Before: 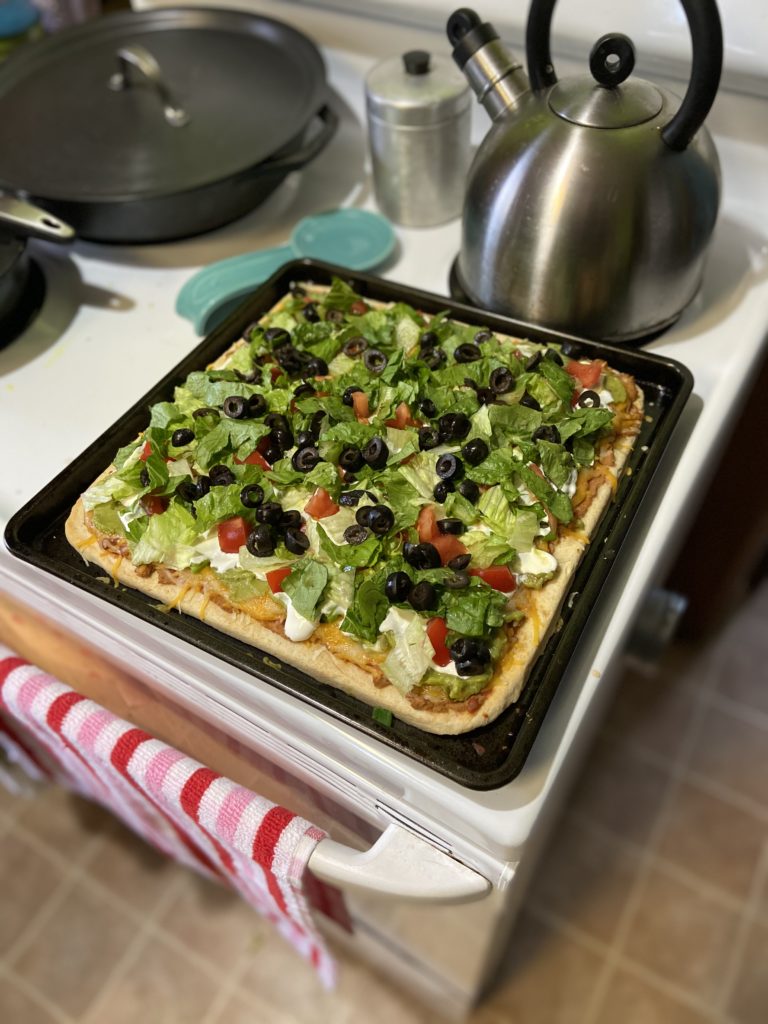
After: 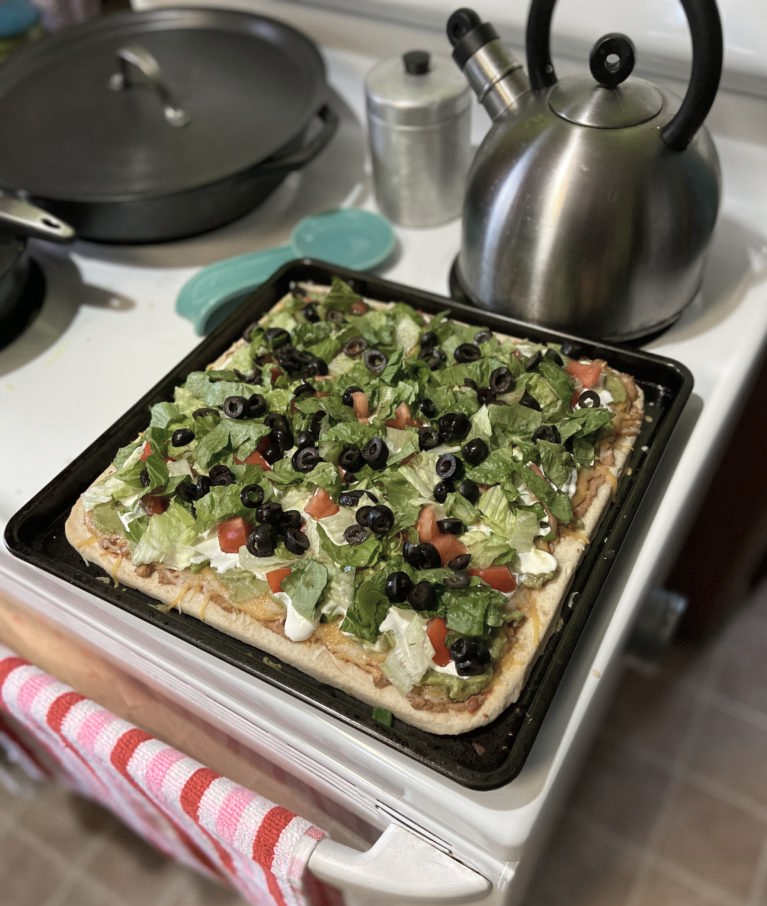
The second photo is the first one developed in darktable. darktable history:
color zones: curves: ch0 [(0, 0.559) (0.153, 0.551) (0.229, 0.5) (0.429, 0.5) (0.571, 0.5) (0.714, 0.5) (0.857, 0.5) (1, 0.559)]; ch1 [(0, 0.417) (0.112, 0.336) (0.213, 0.26) (0.429, 0.34) (0.571, 0.35) (0.683, 0.331) (0.857, 0.344) (1, 0.417)]
crop and rotate: top 0%, bottom 11.49%
